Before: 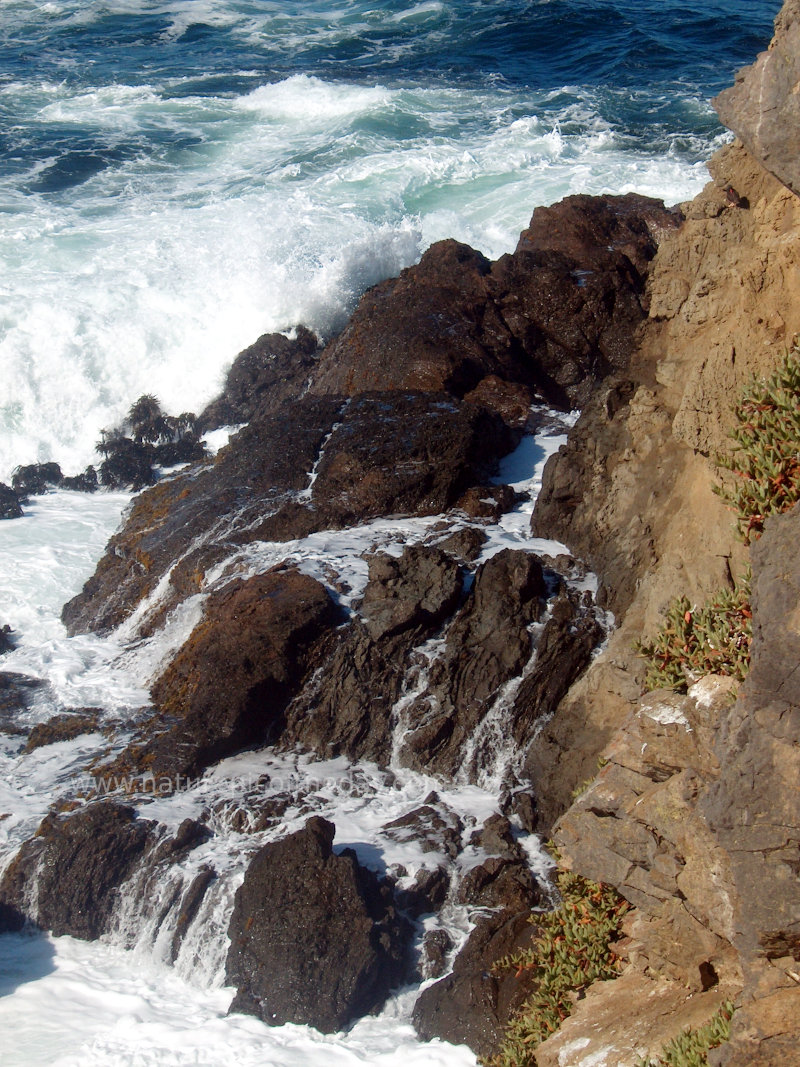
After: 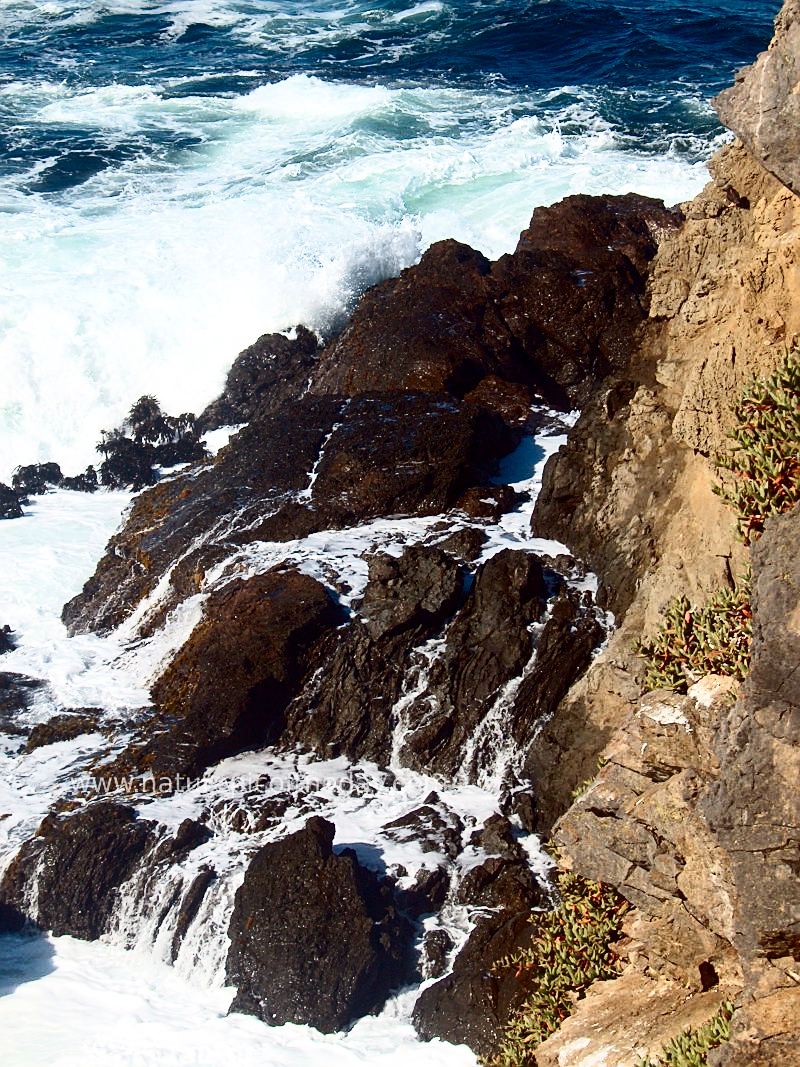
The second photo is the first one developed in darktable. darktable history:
contrast brightness saturation: contrast 0.4, brightness 0.1, saturation 0.21
sharpen: on, module defaults
